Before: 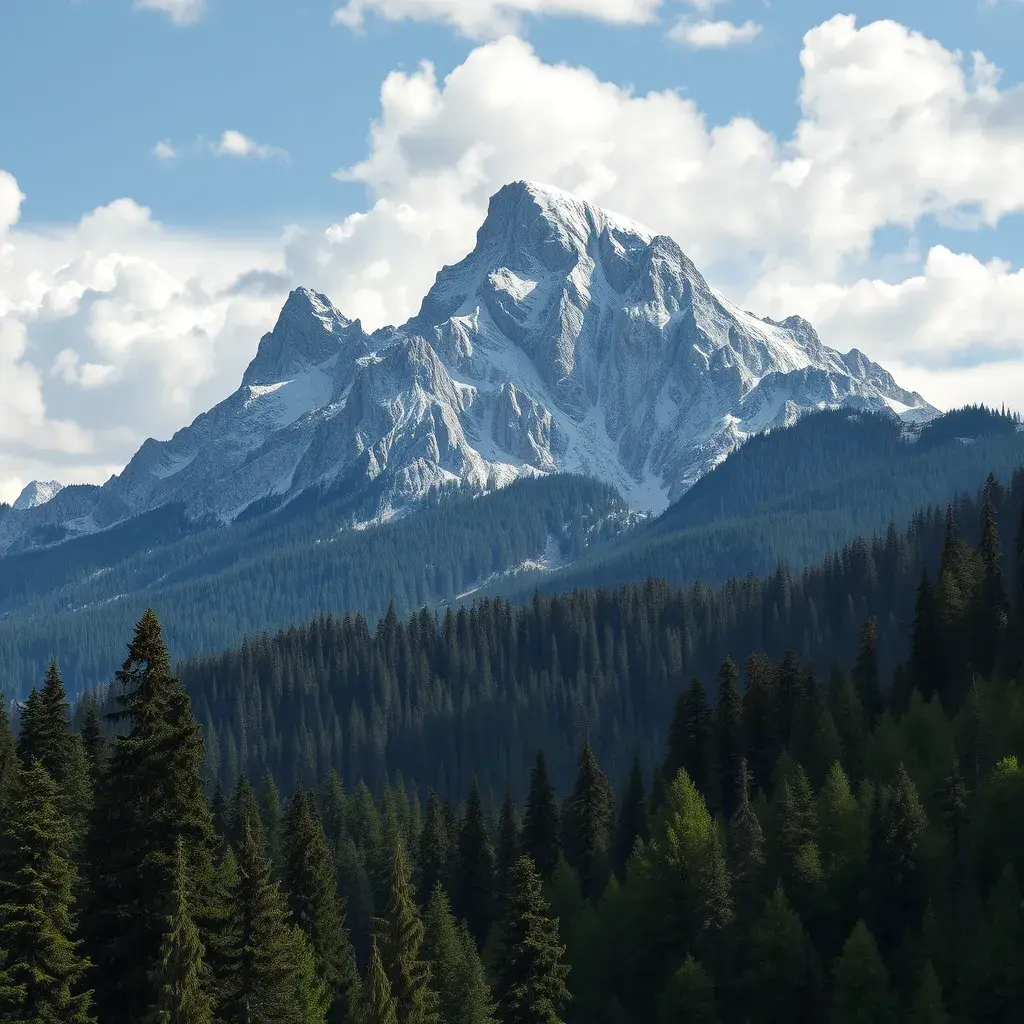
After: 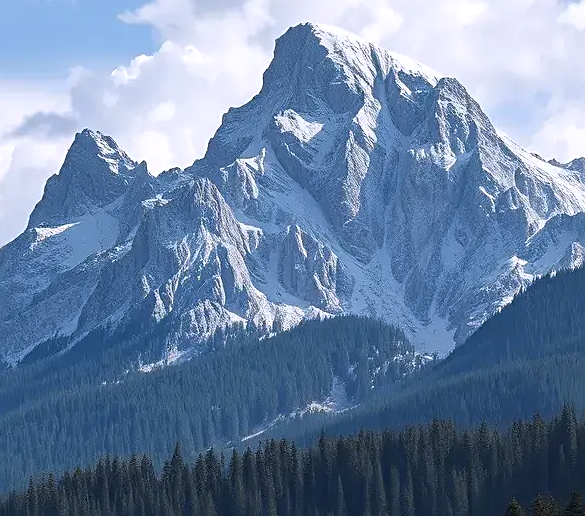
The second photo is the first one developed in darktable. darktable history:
sharpen: on, module defaults
white balance: red 1.004, blue 1.096
crop: left 20.932%, top 15.471%, right 21.848%, bottom 34.081%
